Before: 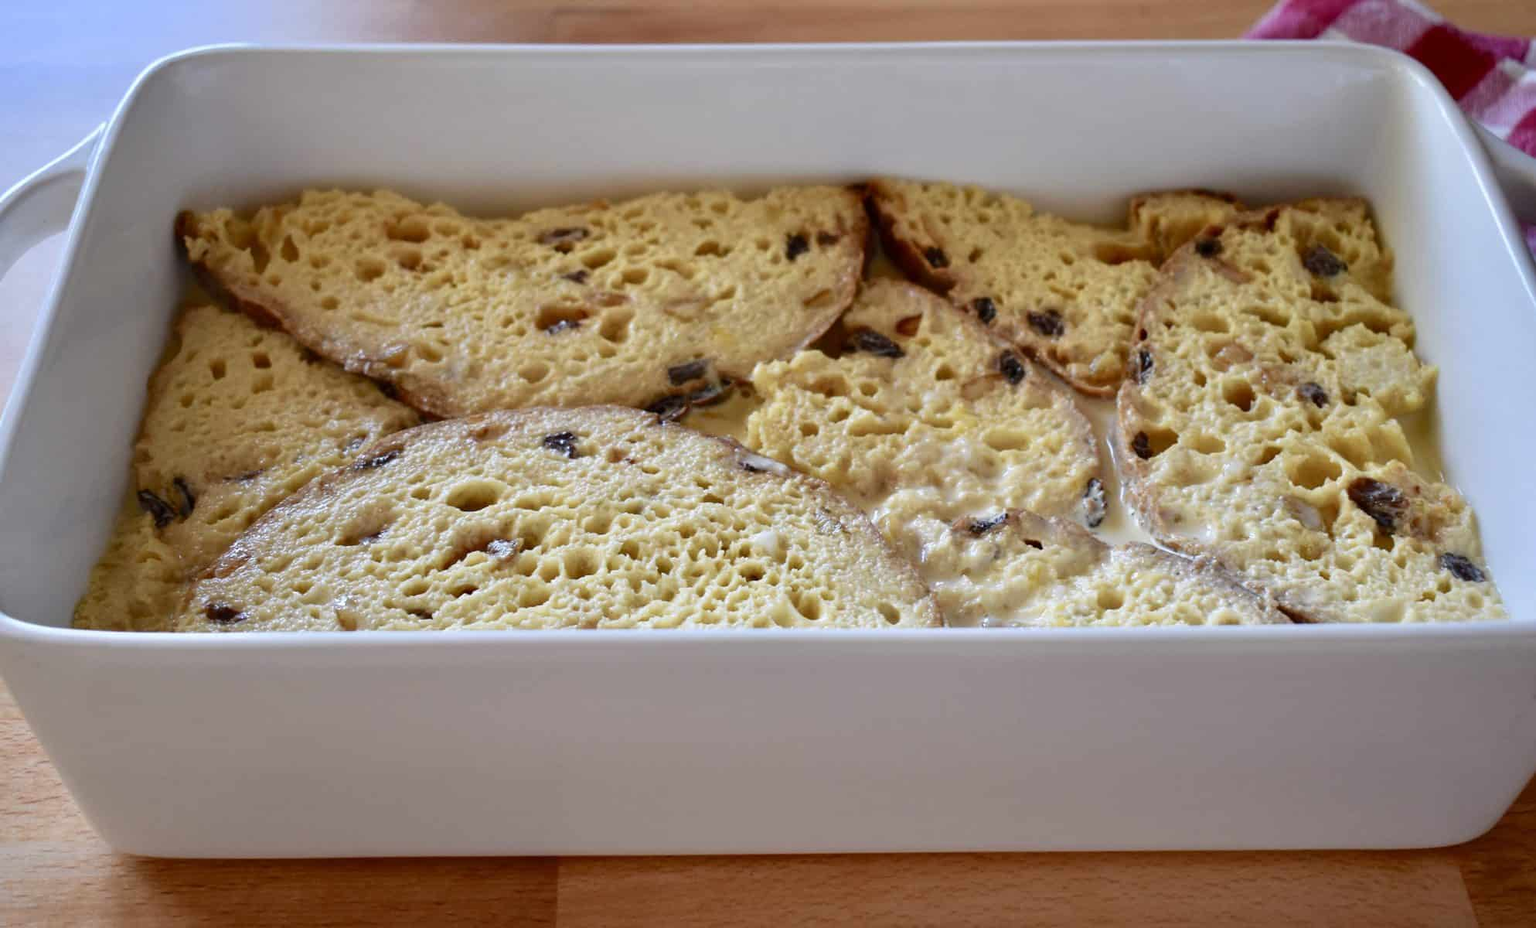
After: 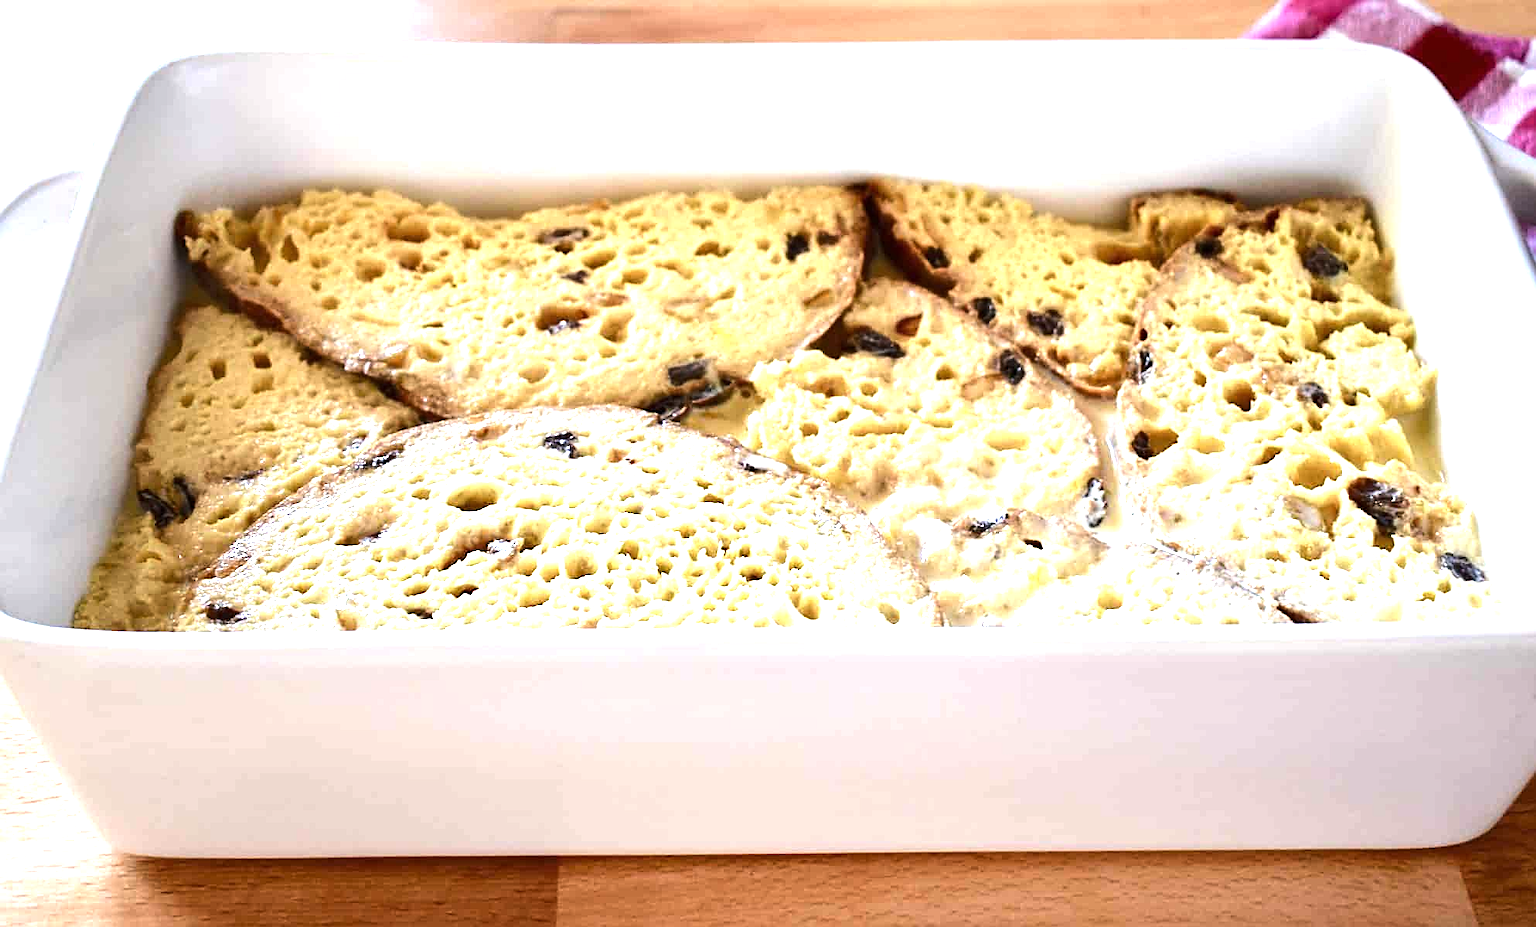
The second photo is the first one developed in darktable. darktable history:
sharpen: on, module defaults
tone equalizer: -8 EV -0.75 EV, -7 EV -0.7 EV, -6 EV -0.6 EV, -5 EV -0.4 EV, -3 EV 0.4 EV, -2 EV 0.6 EV, -1 EV 0.7 EV, +0 EV 0.75 EV, edges refinement/feathering 500, mask exposure compensation -1.57 EV, preserve details no
exposure: black level correction 0, exposure 1.1 EV, compensate exposure bias true, compensate highlight preservation false
